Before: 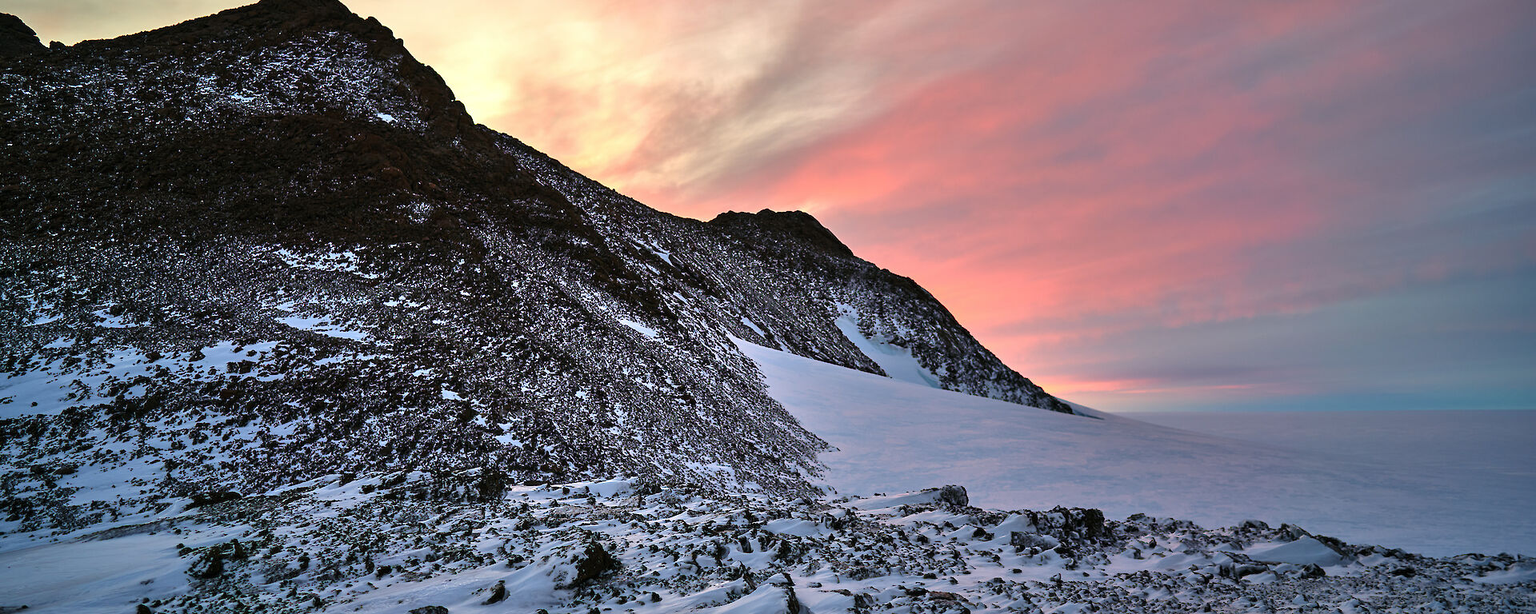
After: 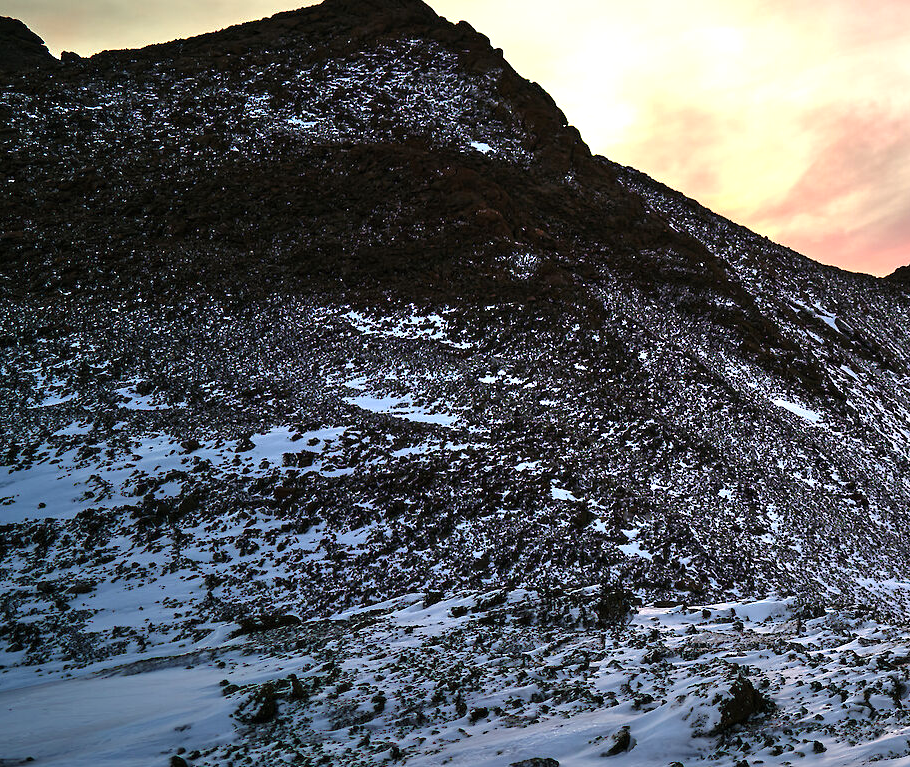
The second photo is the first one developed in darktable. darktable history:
tone equalizer: -8 EV 0.001 EV, -7 EV -0.003 EV, -6 EV 0.004 EV, -5 EV -0.045 EV, -4 EV -0.148 EV, -3 EV -0.156 EV, -2 EV 0.223 EV, -1 EV 0.717 EV, +0 EV 0.499 EV, smoothing diameter 2.09%, edges refinement/feathering 16.52, mask exposure compensation -1.57 EV, filter diffusion 5
crop and rotate: left 0.056%, top 0%, right 52.537%
